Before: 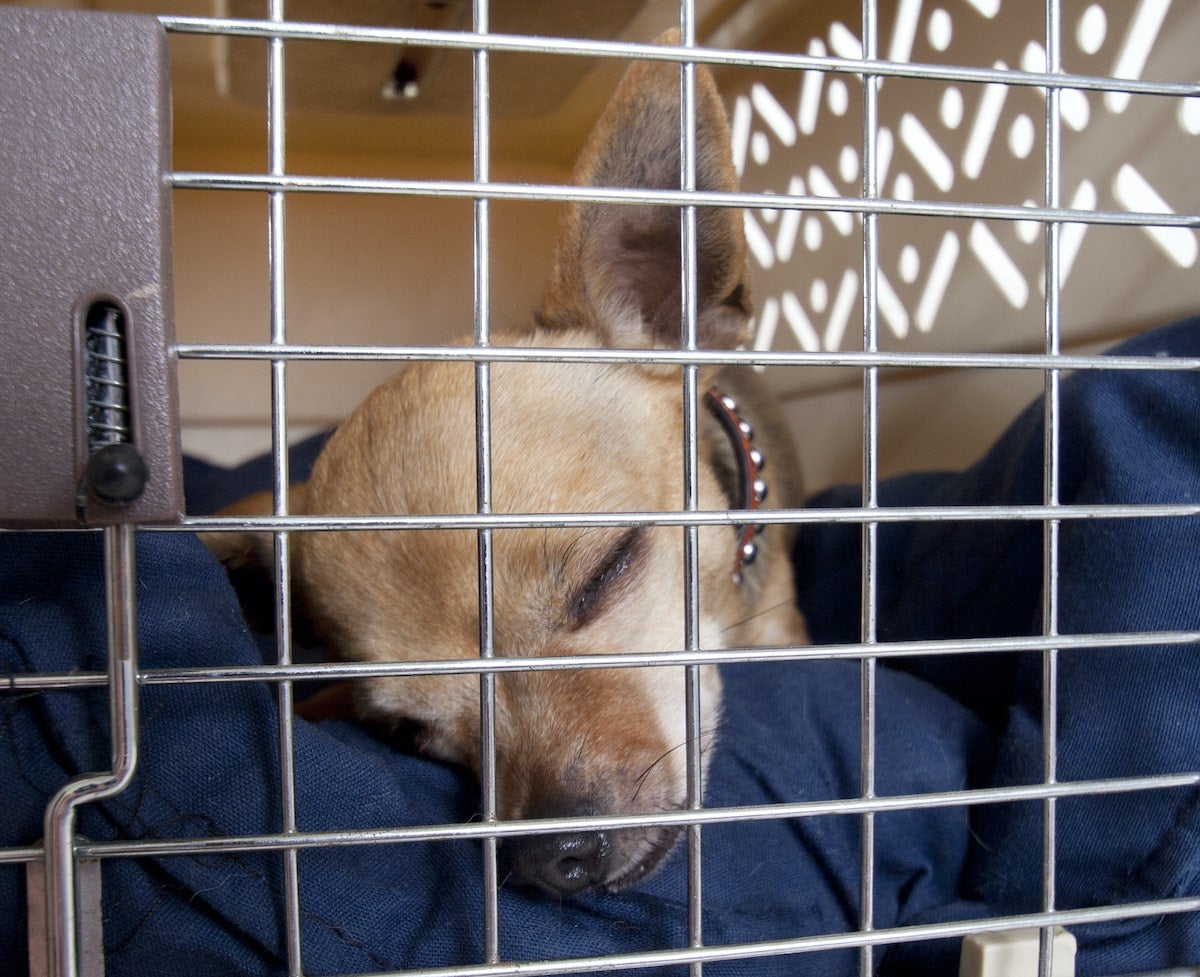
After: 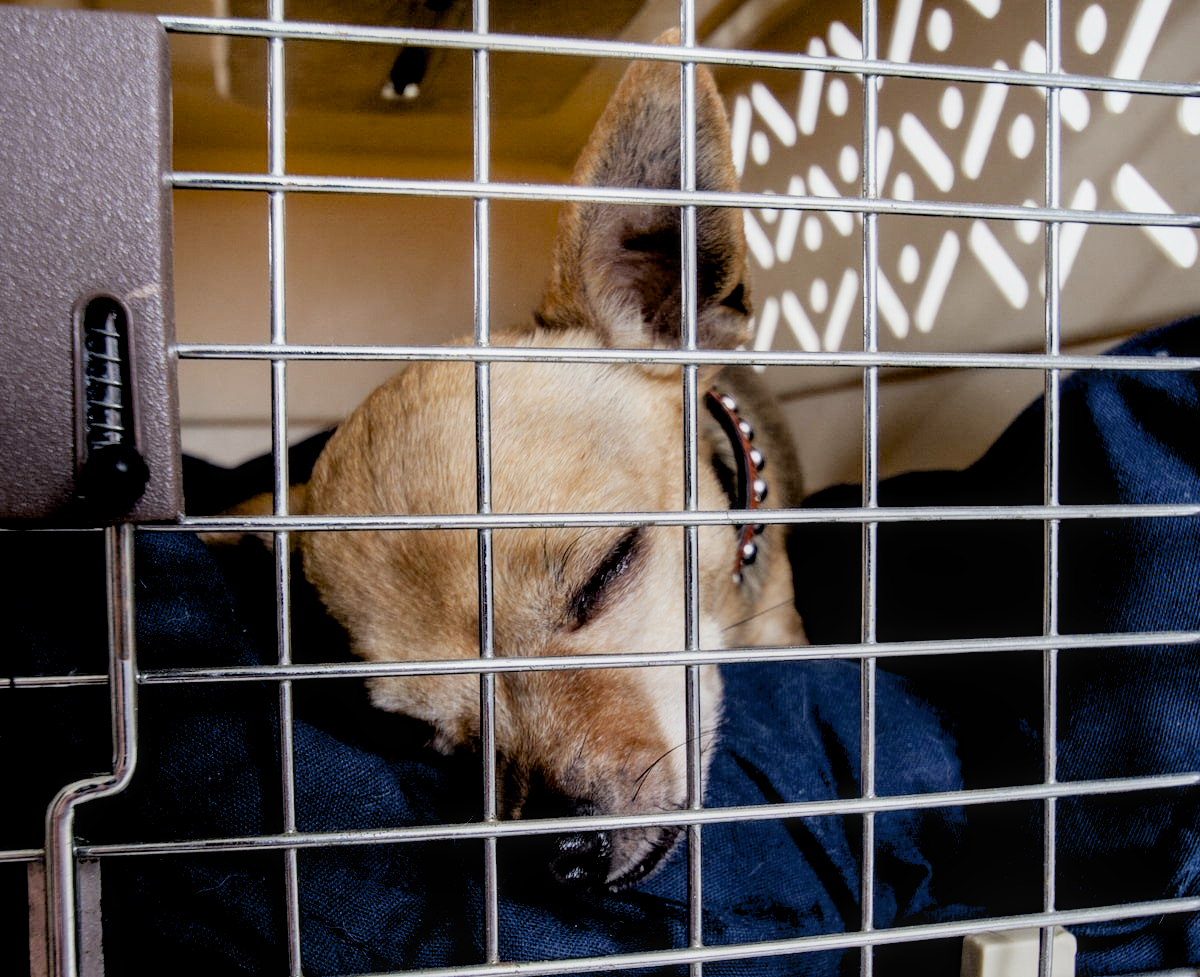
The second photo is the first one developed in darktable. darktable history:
local contrast: on, module defaults
exposure: black level correction 0.027, exposure 0.184 EV, compensate exposure bias true, compensate highlight preservation false
filmic rgb: black relative exposure -7.75 EV, white relative exposure 4.39 EV, hardness 3.76, latitude 50.25%, contrast 1.101
